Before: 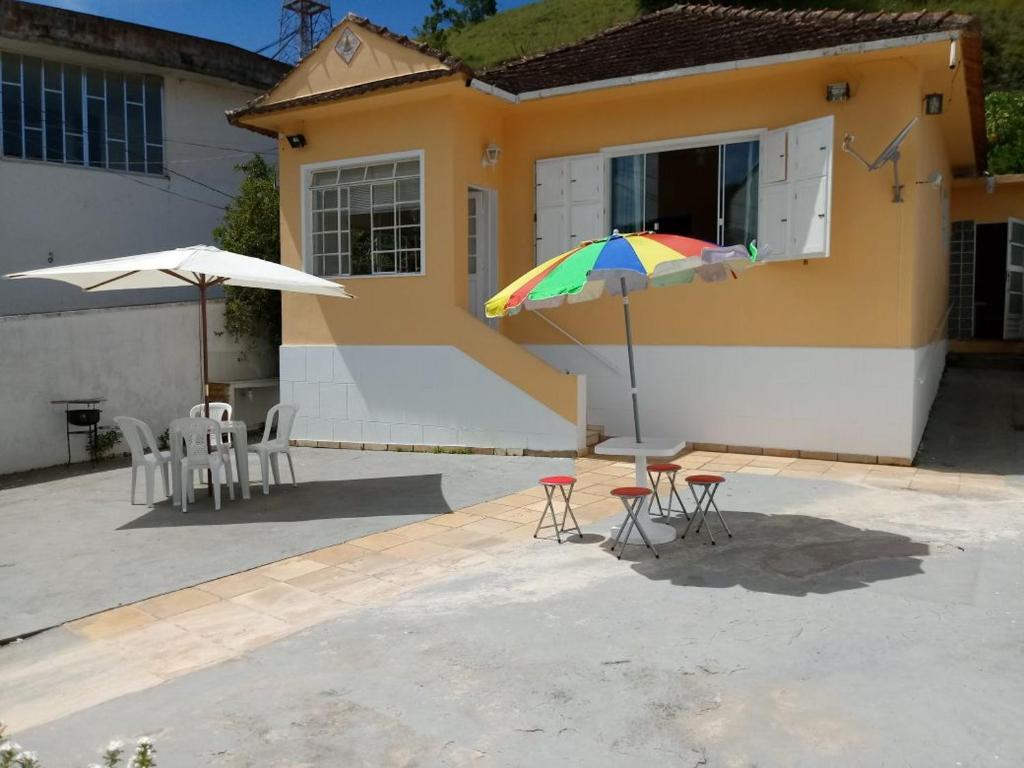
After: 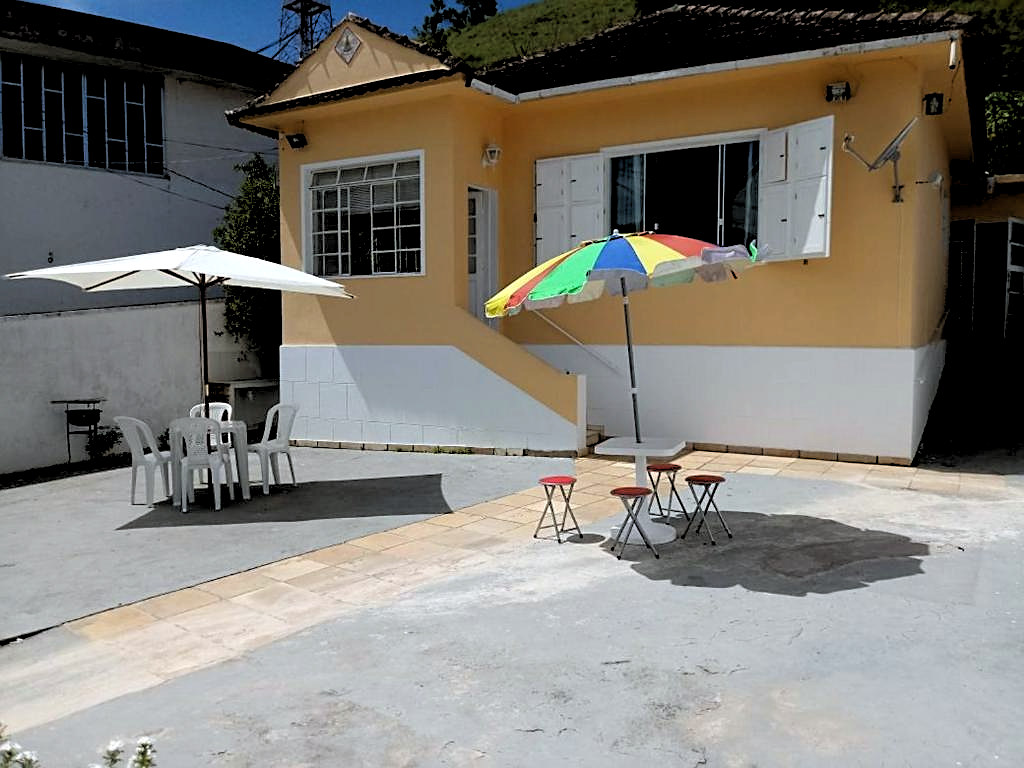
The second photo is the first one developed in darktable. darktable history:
sharpen: on, module defaults
white balance: red 0.98, blue 1.034
rgb levels: levels [[0.034, 0.472, 0.904], [0, 0.5, 1], [0, 0.5, 1]]
